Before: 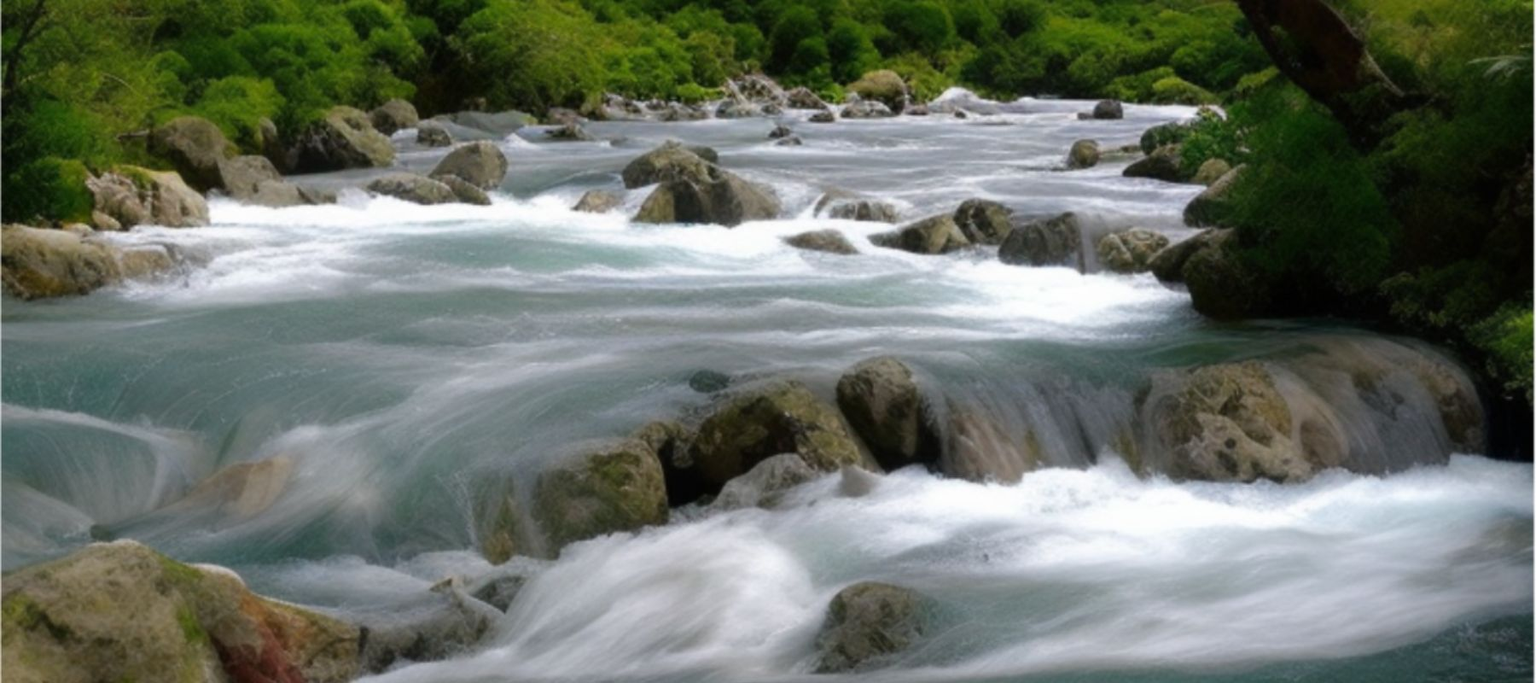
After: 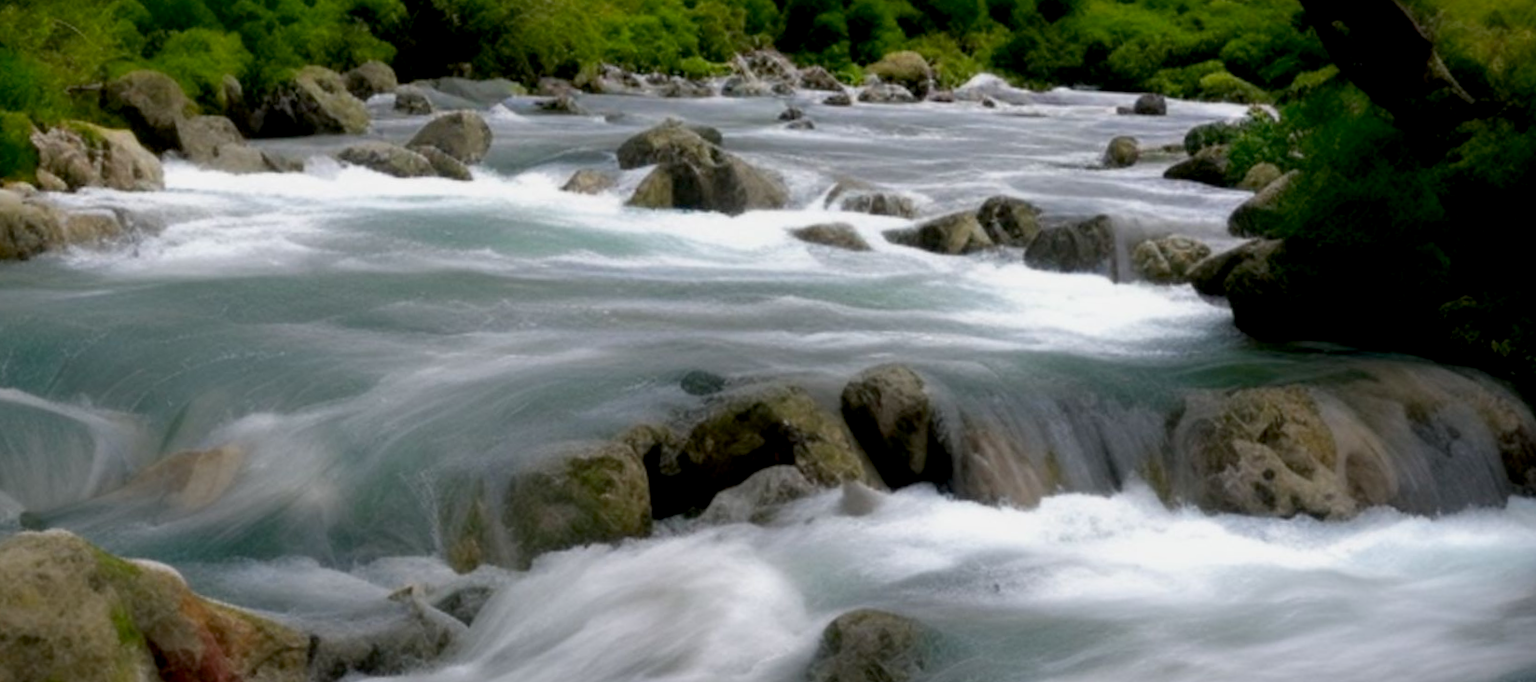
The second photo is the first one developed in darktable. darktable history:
crop and rotate: angle -2.38°
bloom: size 3%, threshold 100%, strength 0%
exposure: black level correction 0.009, exposure -0.159 EV, compensate highlight preservation false
